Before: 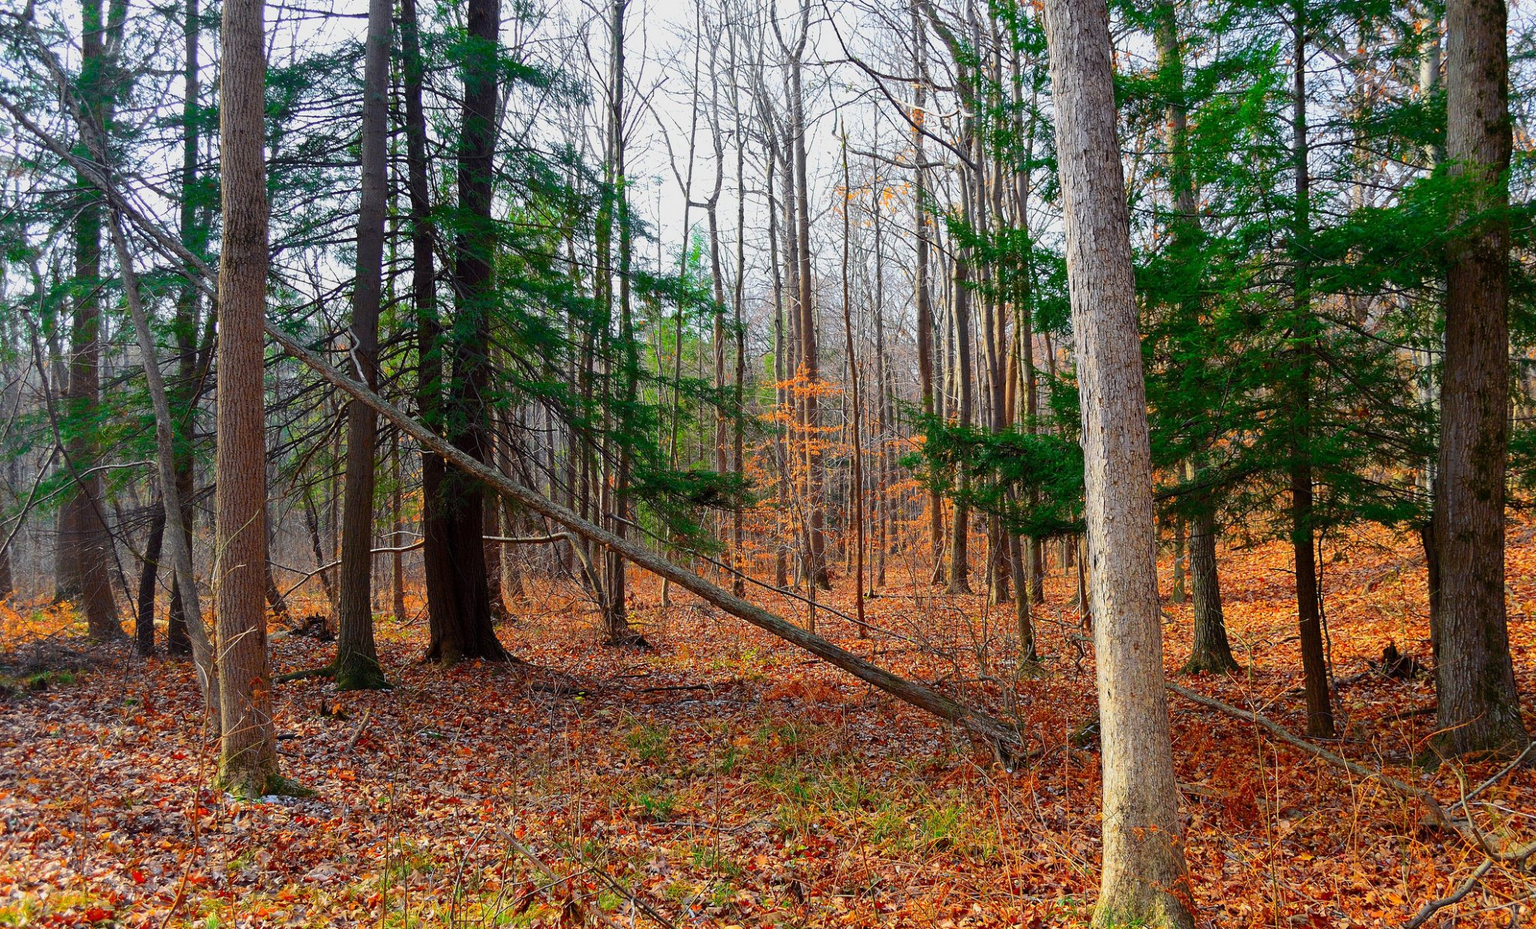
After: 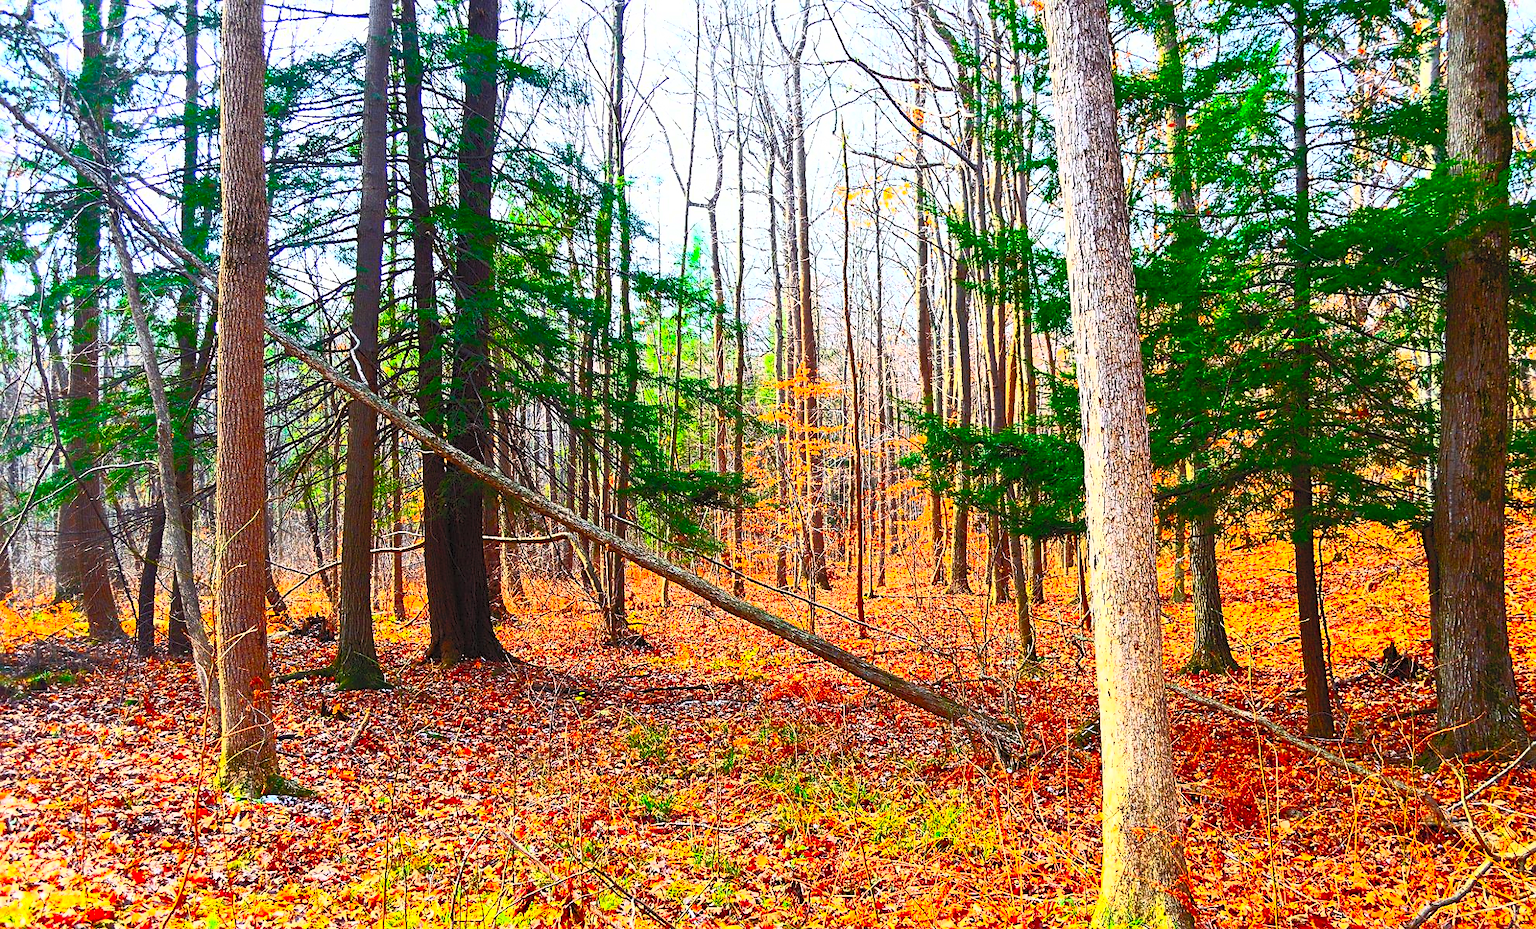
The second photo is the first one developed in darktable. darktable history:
contrast brightness saturation: contrast 1, brightness 1, saturation 1
white balance: emerald 1
sharpen: on, module defaults
